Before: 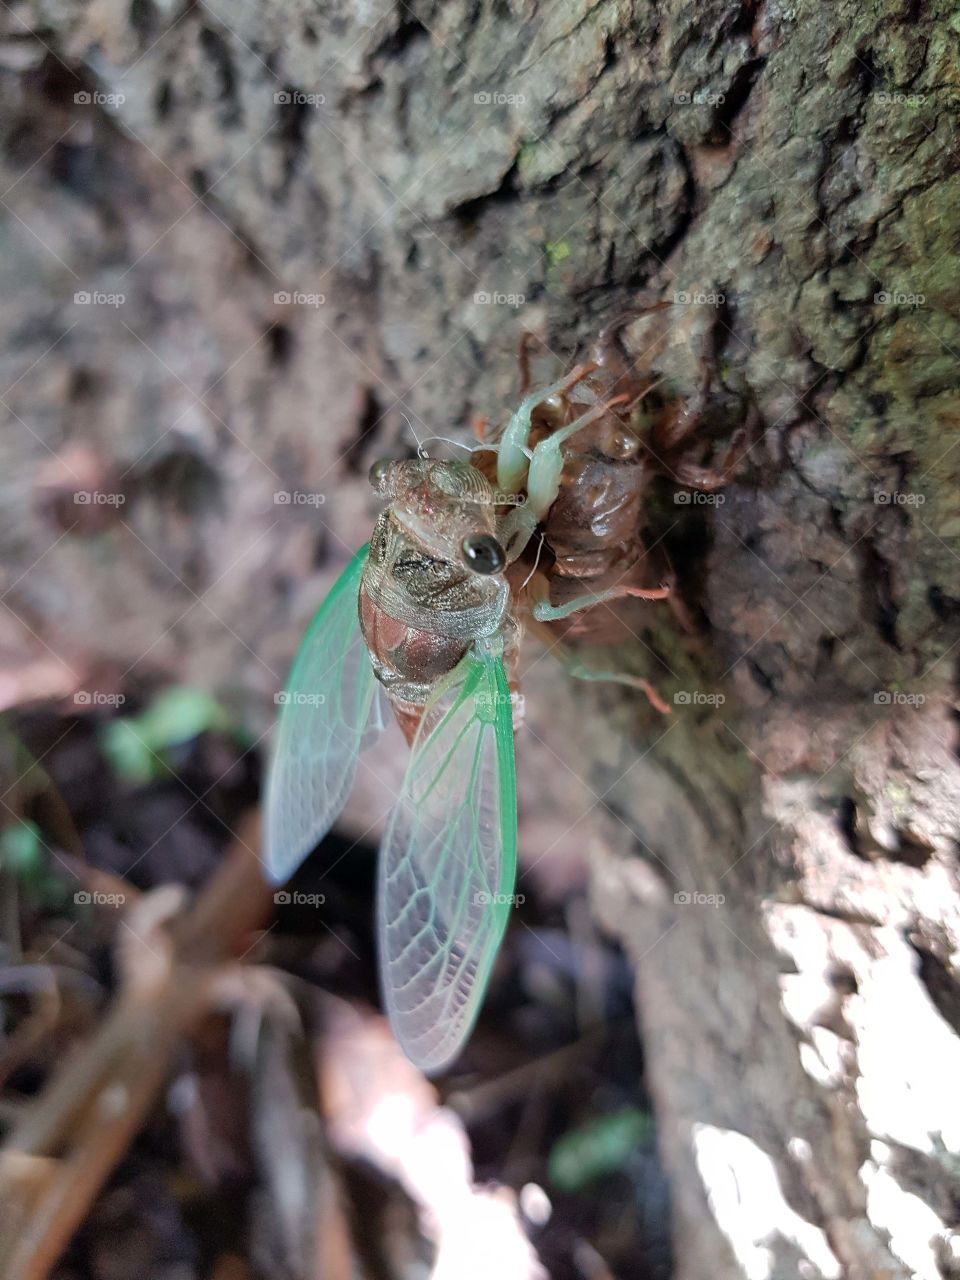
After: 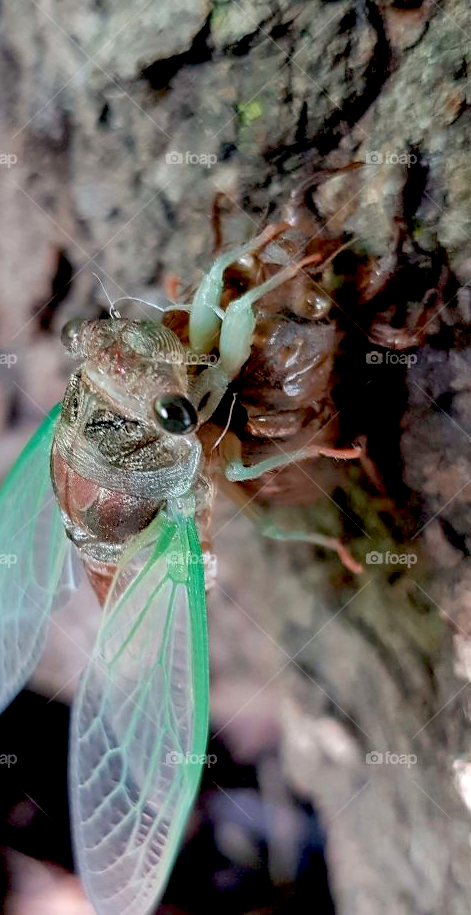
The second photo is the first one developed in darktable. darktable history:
exposure: black level correction 0.025, exposure 0.185 EV, compensate exposure bias true, compensate highlight preservation false
color calibration: illuminant same as pipeline (D50), adaptation XYZ, x 0.345, y 0.358, temperature 5003.2 K
crop: left 32.125%, top 10.962%, right 18.758%, bottom 17.483%
